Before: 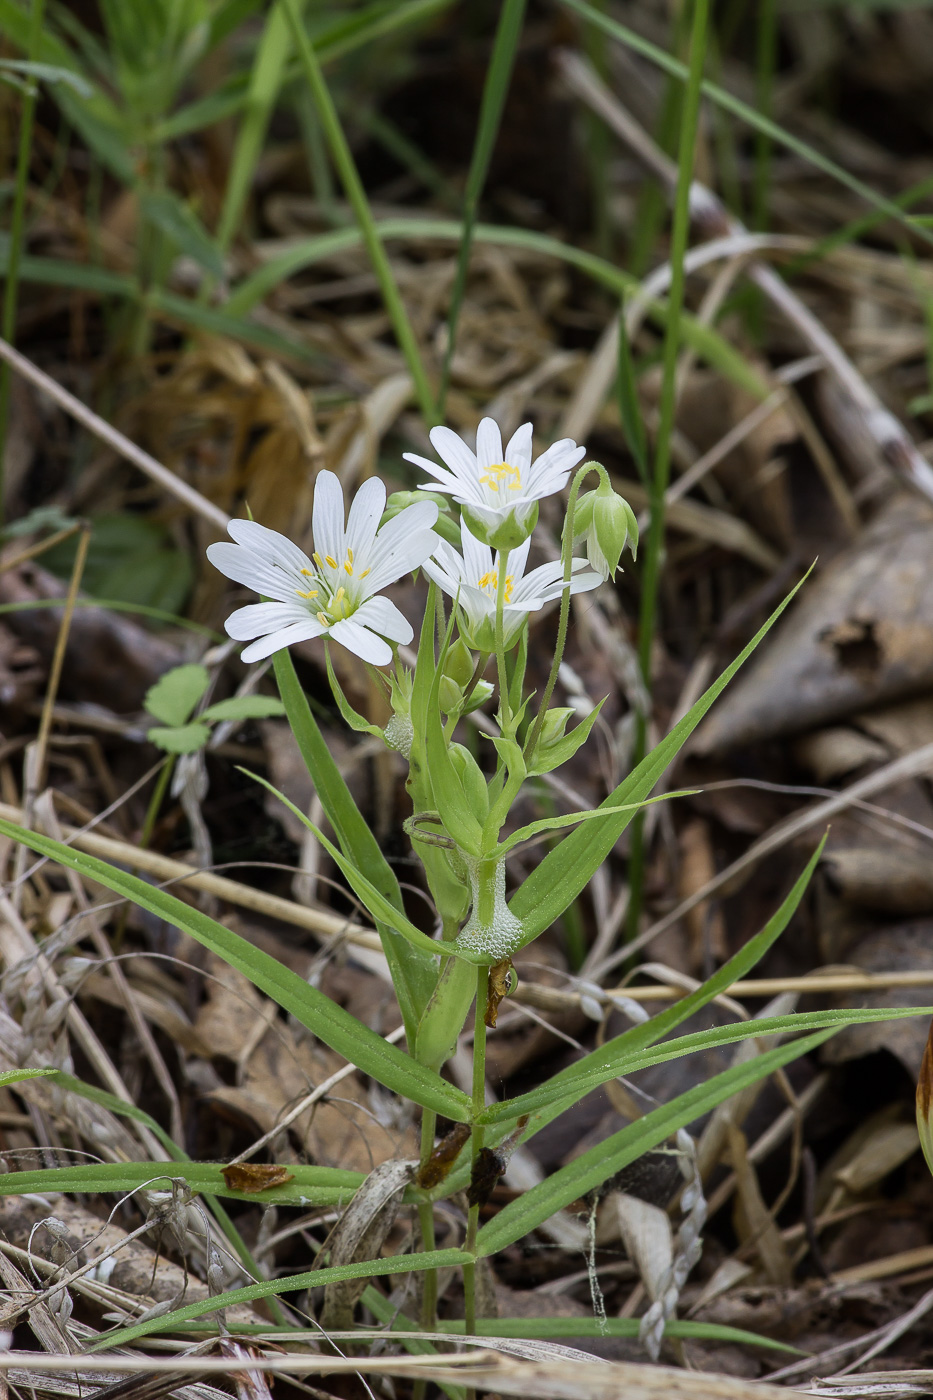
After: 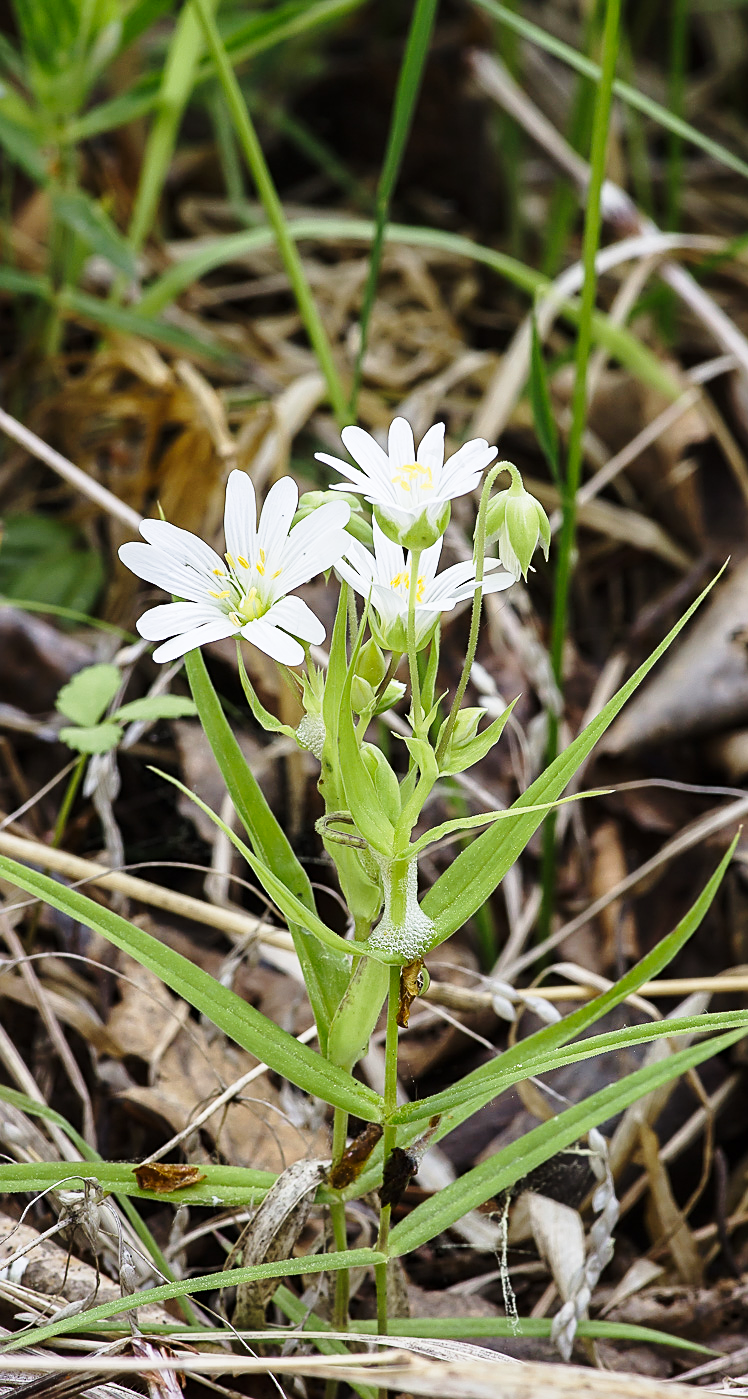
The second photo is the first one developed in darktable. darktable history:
crop and rotate: left 9.597%, right 10.195%
sharpen: on, module defaults
tone equalizer: on, module defaults
base curve: curves: ch0 [(0, 0) (0.028, 0.03) (0.121, 0.232) (0.46, 0.748) (0.859, 0.968) (1, 1)], preserve colors none
